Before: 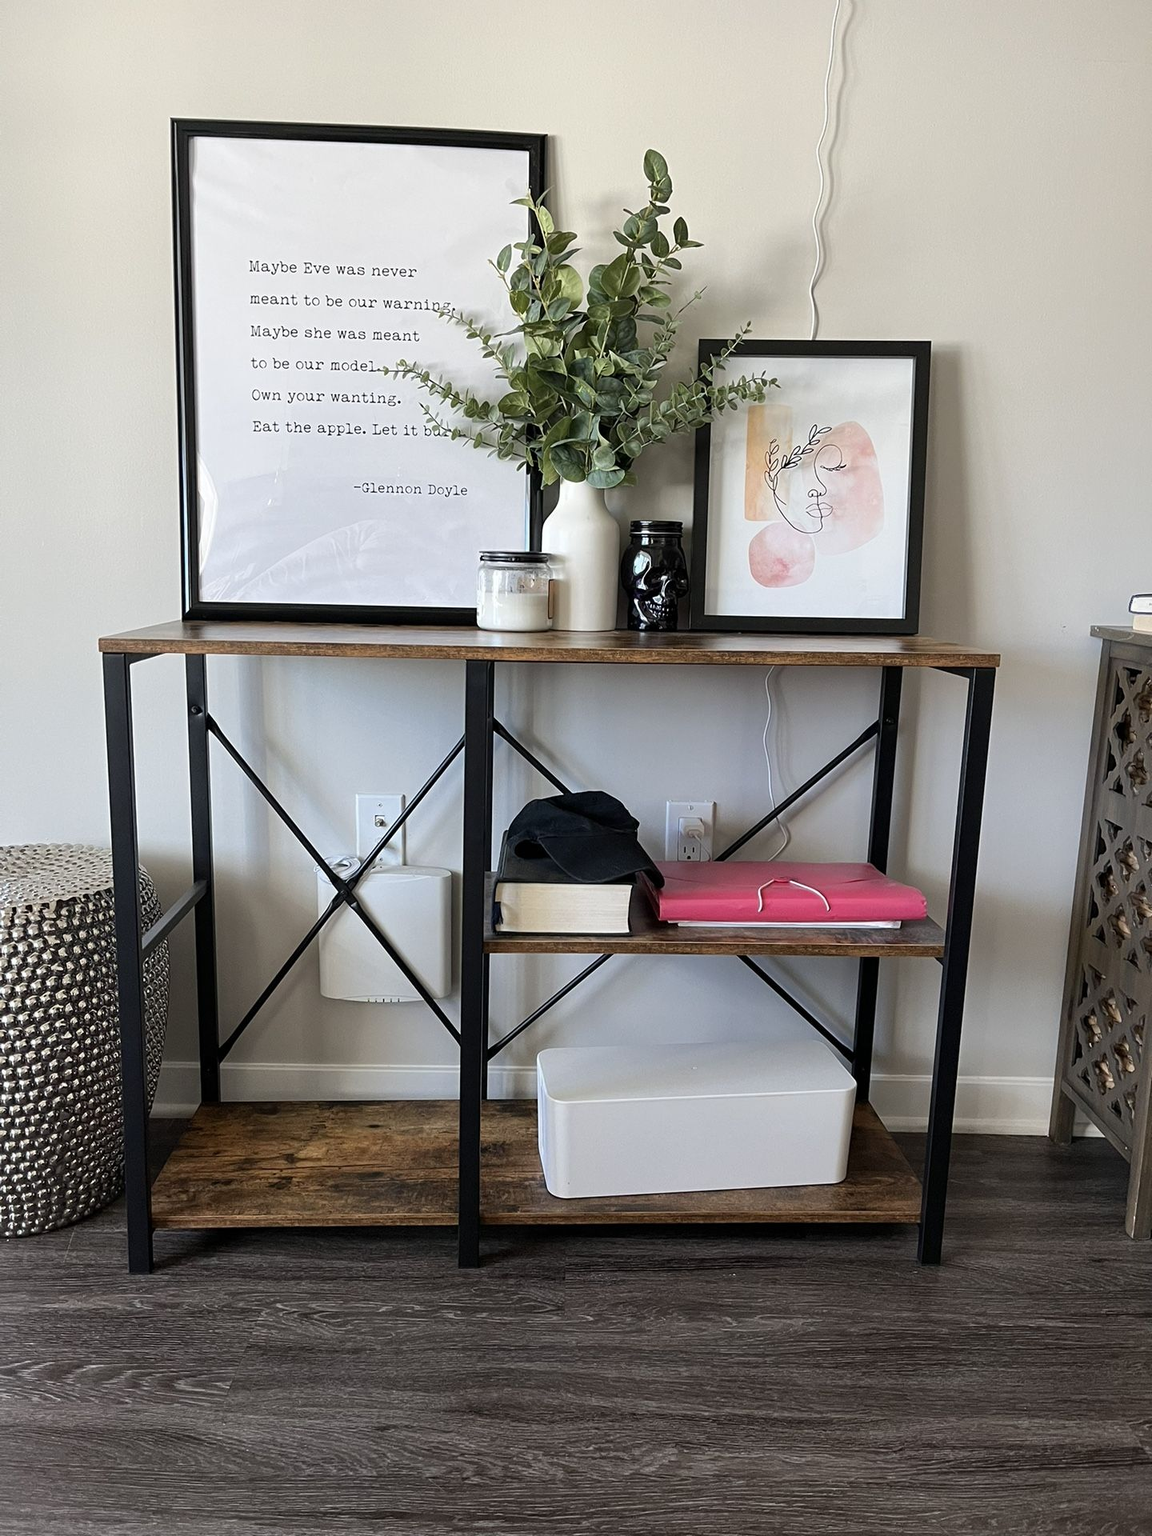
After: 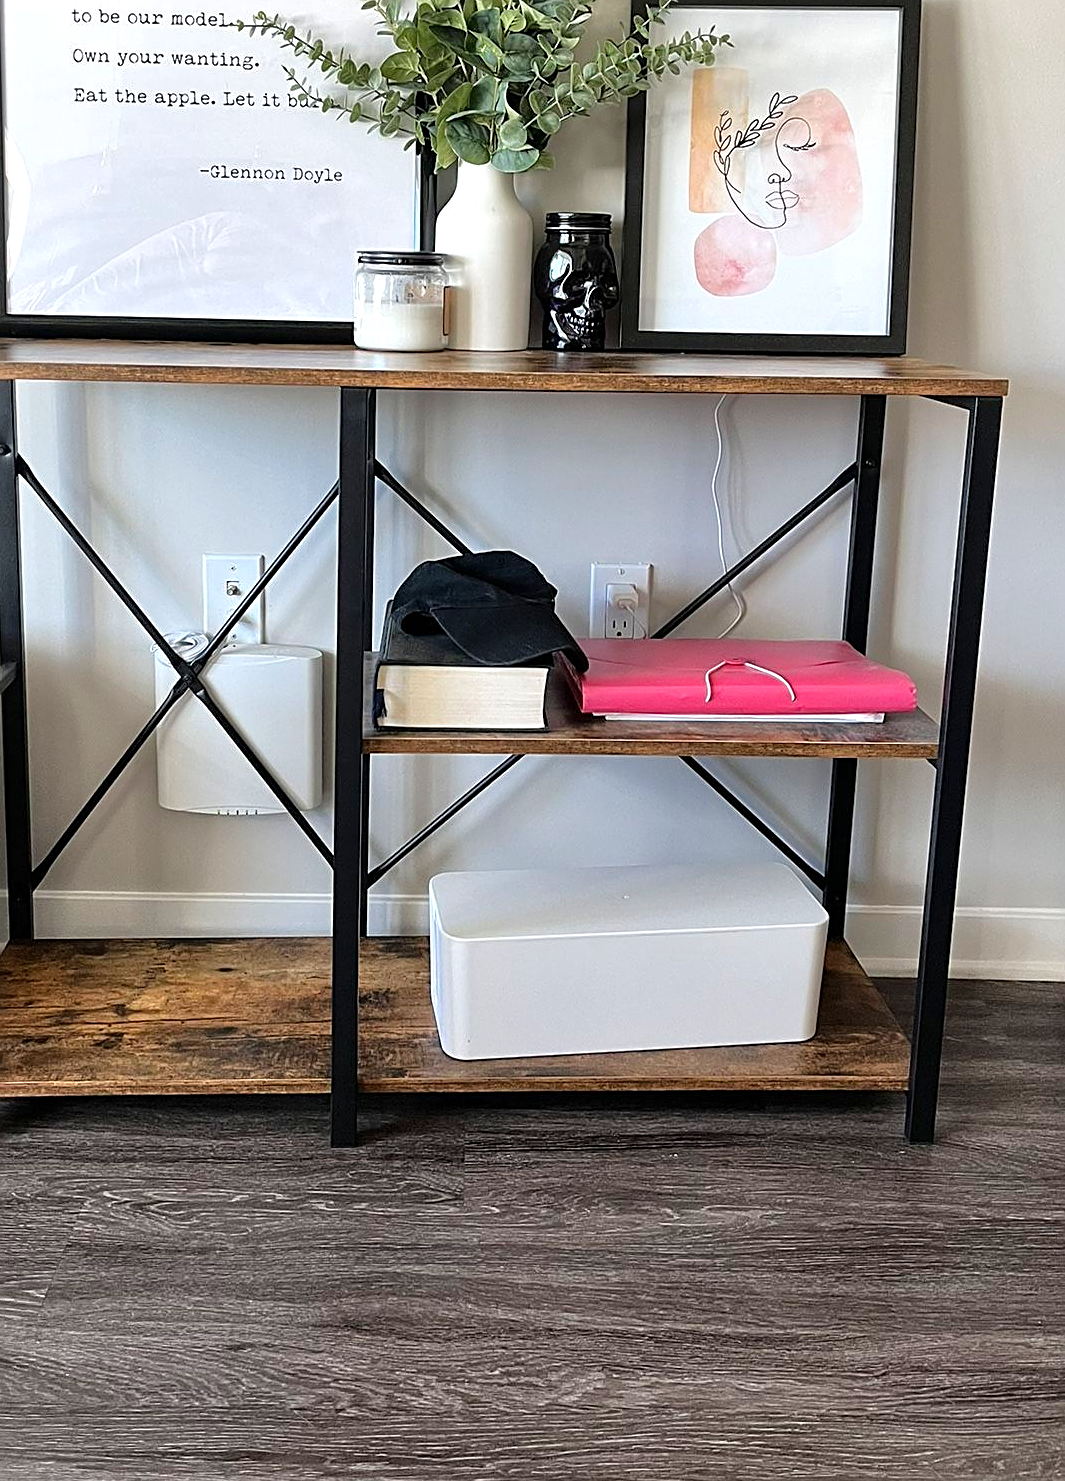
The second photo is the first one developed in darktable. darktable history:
exposure: exposure 0.3 EV, compensate highlight preservation false
tone equalizer: -8 EV 0.001 EV, -7 EV -0.004 EV, -6 EV 0.009 EV, -5 EV 0.032 EV, -4 EV 0.276 EV, -3 EV 0.644 EV, -2 EV 0.584 EV, -1 EV 0.187 EV, +0 EV 0.024 EV
crop: left 16.871%, top 22.857%, right 9.116%
shadows and highlights: shadows 37.27, highlights -28.18, soften with gaussian
sharpen: on, module defaults
